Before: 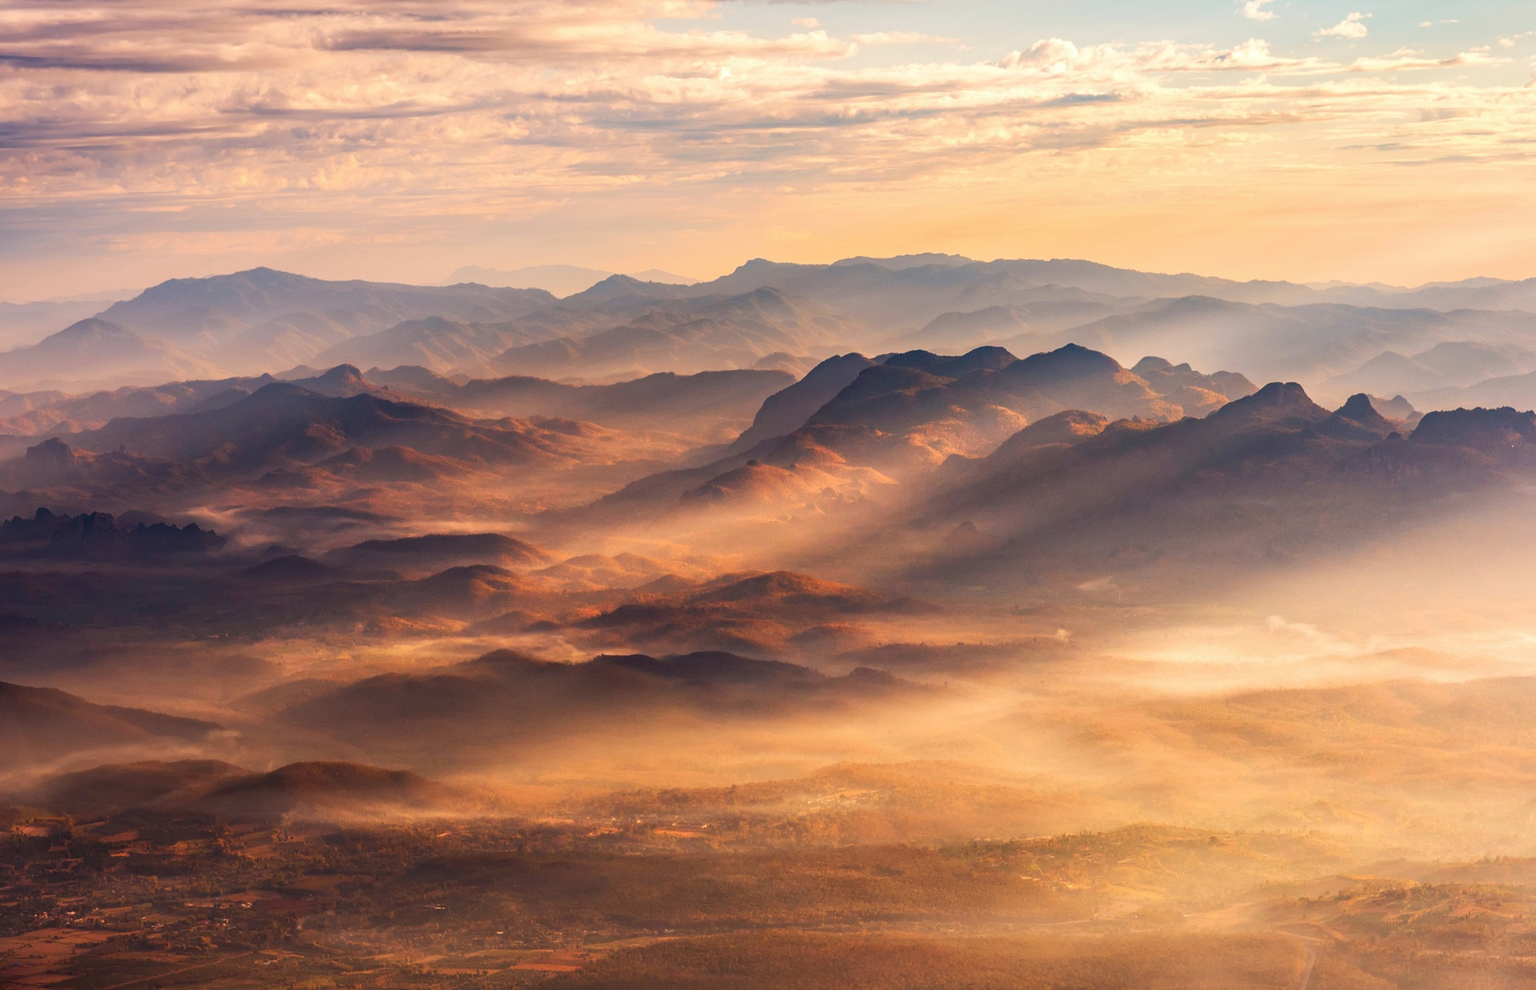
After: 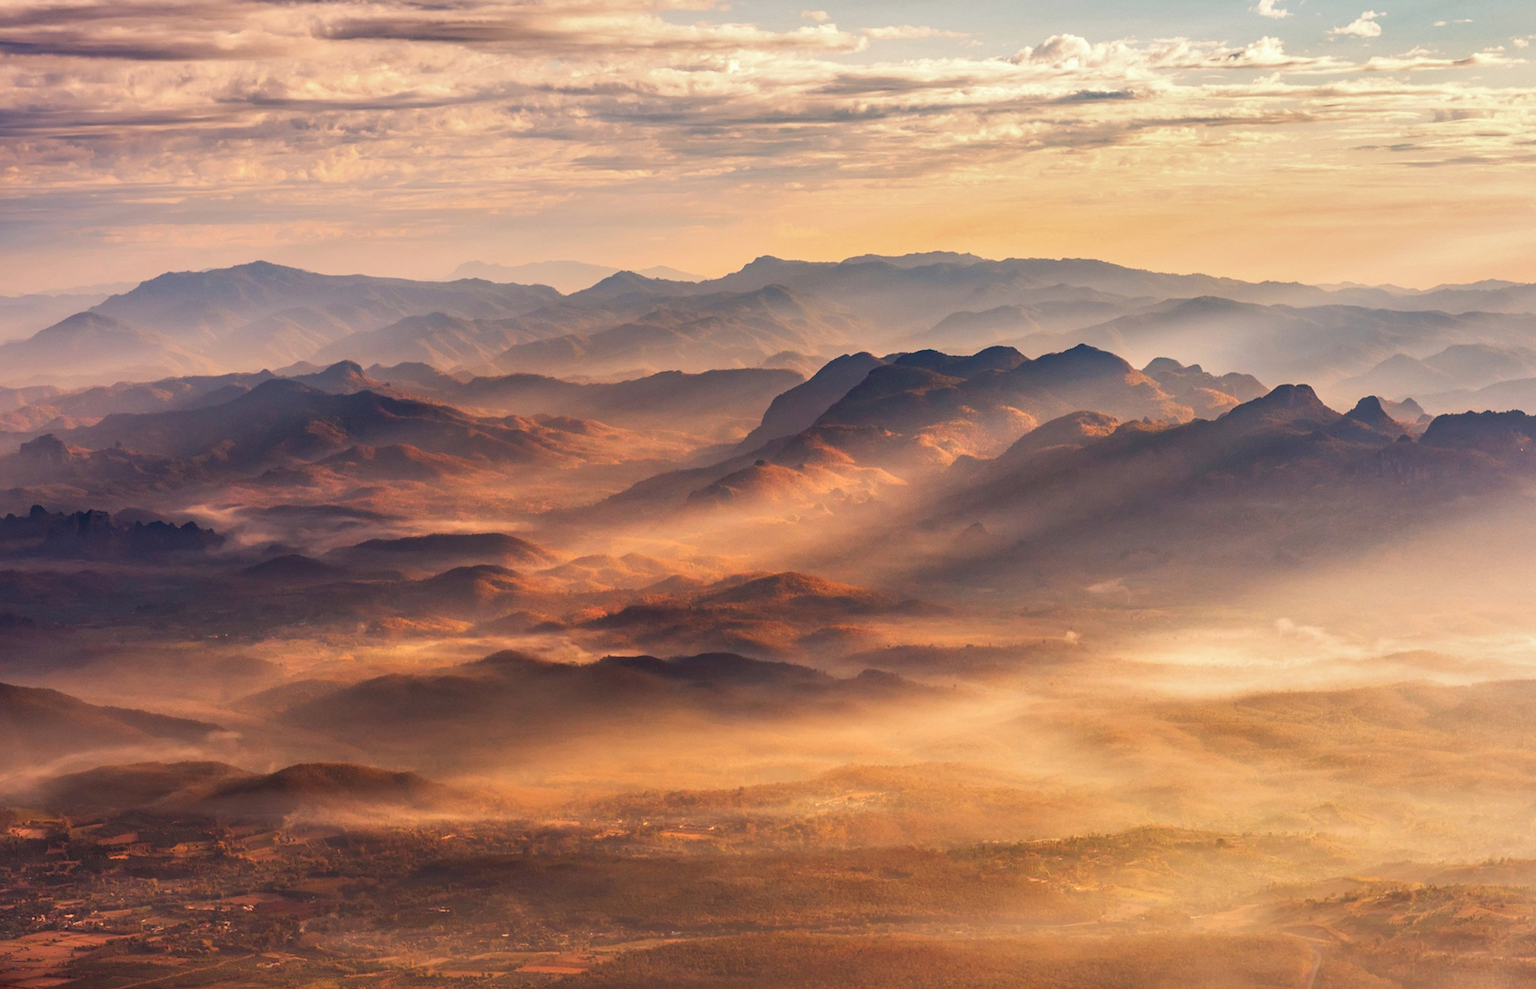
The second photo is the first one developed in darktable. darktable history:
shadows and highlights: highlights color adjustment 0%, soften with gaussian
rotate and perspective: rotation 0.174°, lens shift (vertical) 0.013, lens shift (horizontal) 0.019, shear 0.001, automatic cropping original format, crop left 0.007, crop right 0.991, crop top 0.016, crop bottom 0.997
